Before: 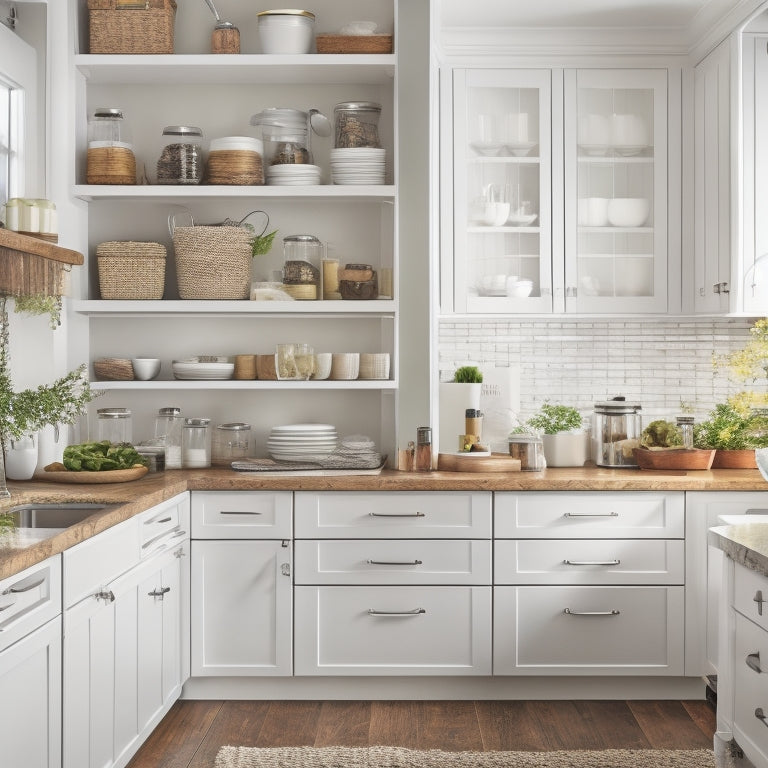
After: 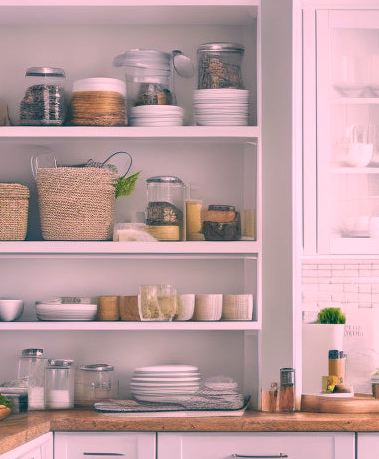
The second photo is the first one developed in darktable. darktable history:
crop: left 17.86%, top 7.689%, right 32.674%, bottom 32.496%
color correction: highlights a* 16.35, highlights b* 0.336, shadows a* -14.72, shadows b* -13.96, saturation 1.55
